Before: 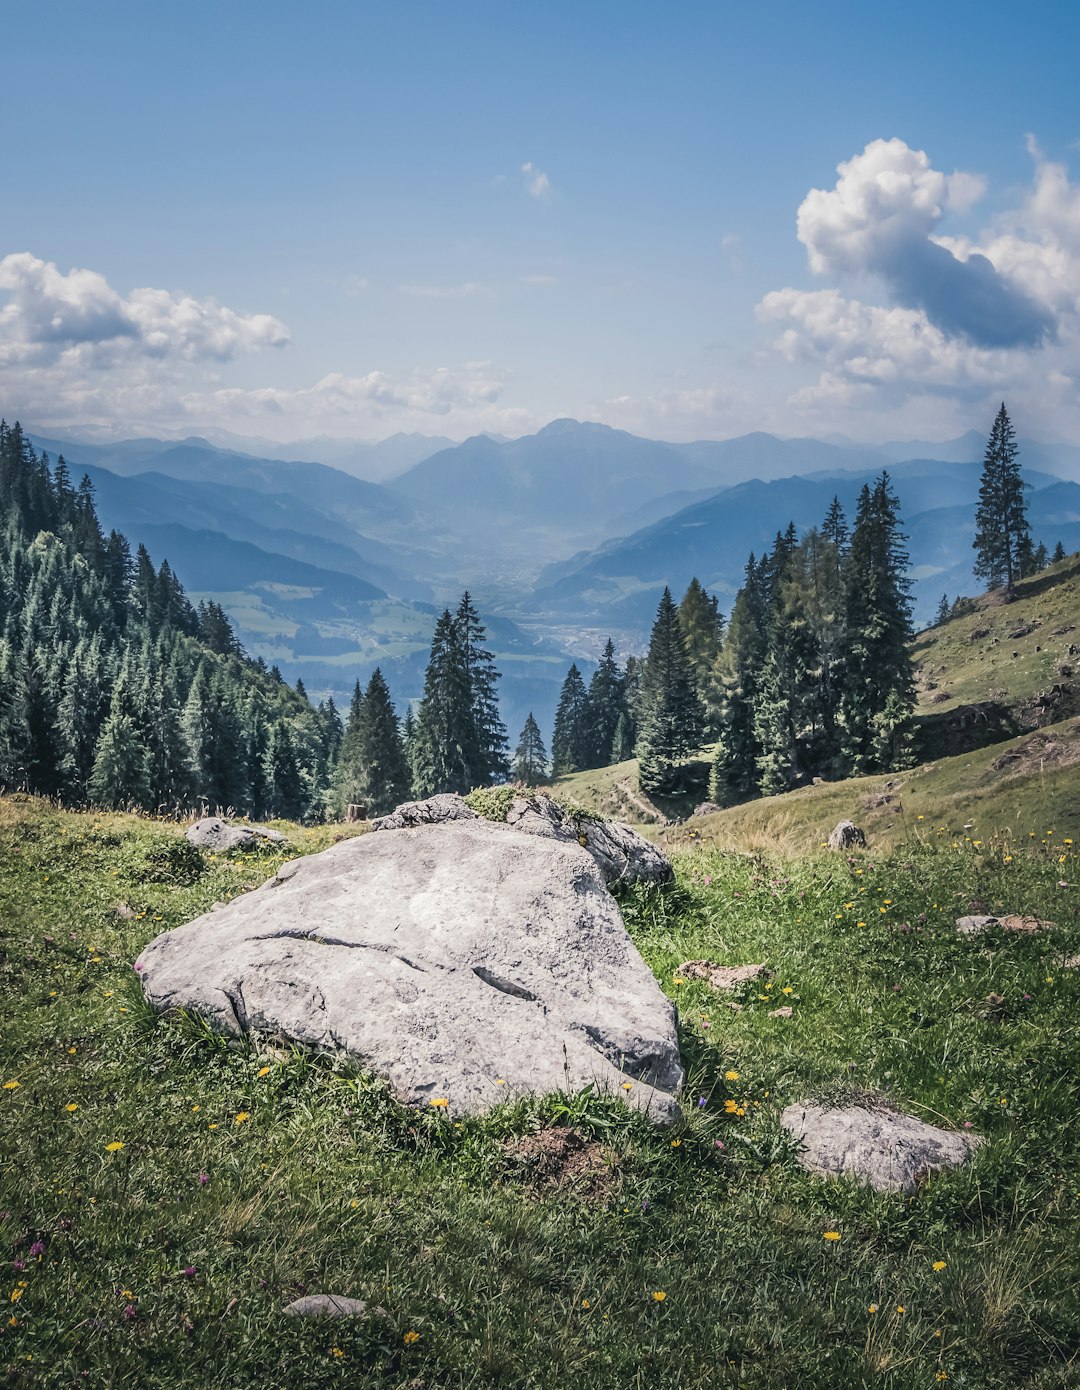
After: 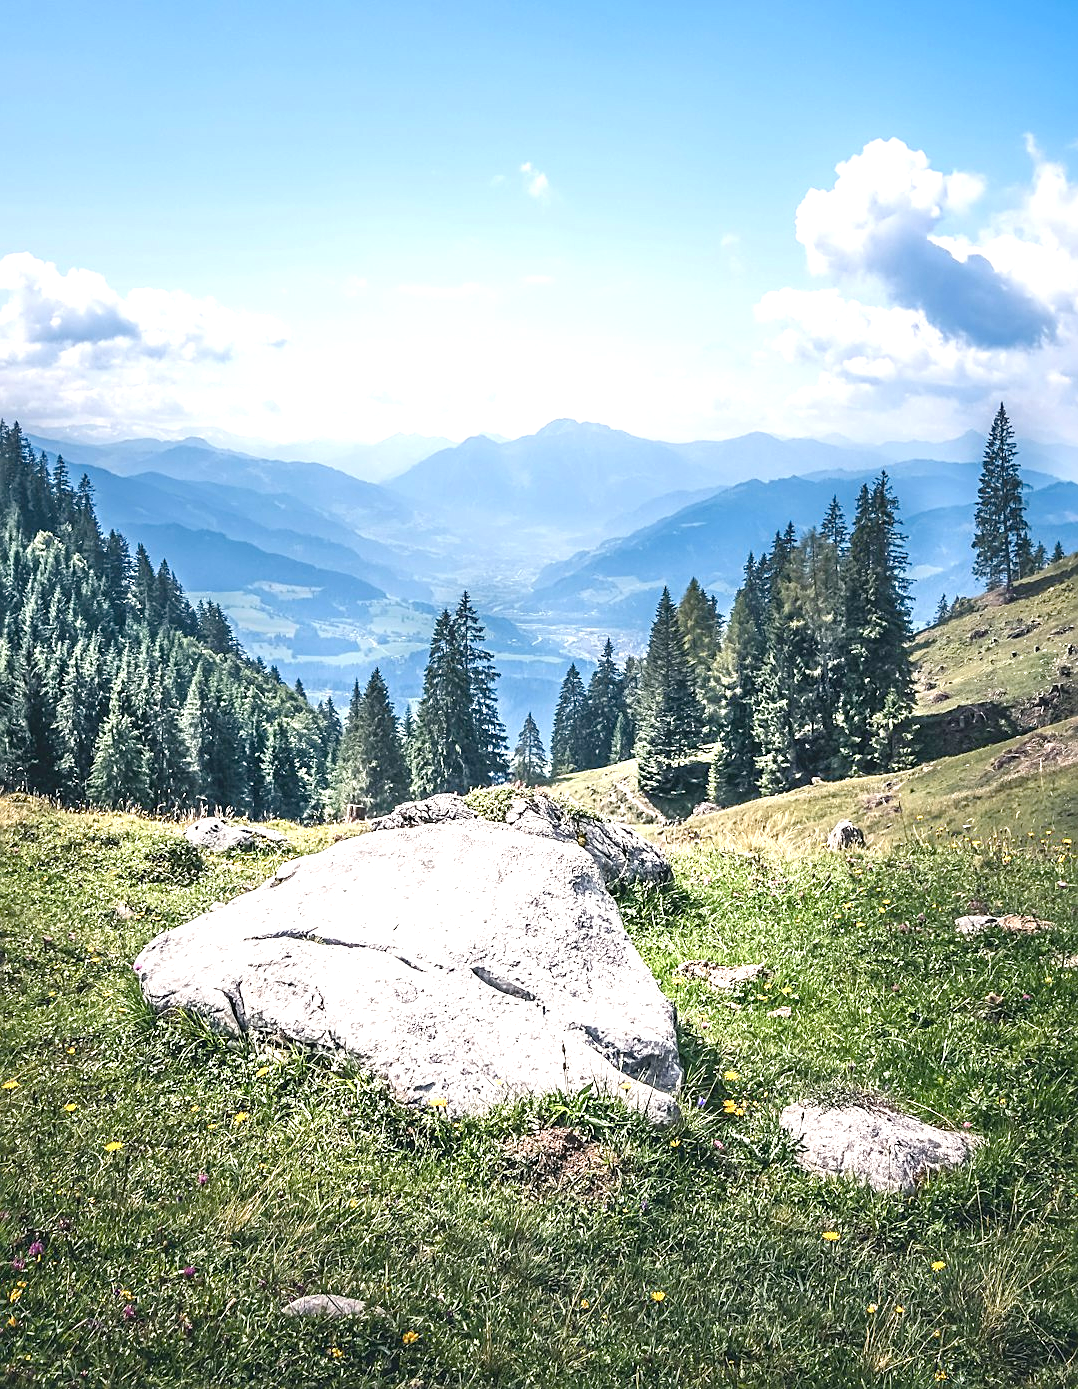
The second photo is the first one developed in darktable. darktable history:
crop and rotate: left 0.126%
color balance rgb: perceptual saturation grading › global saturation 20%, perceptual saturation grading › highlights -25%, perceptual saturation grading › shadows 25%
exposure: black level correction 0, exposure 1.1 EV, compensate exposure bias true, compensate highlight preservation false
sharpen: on, module defaults
